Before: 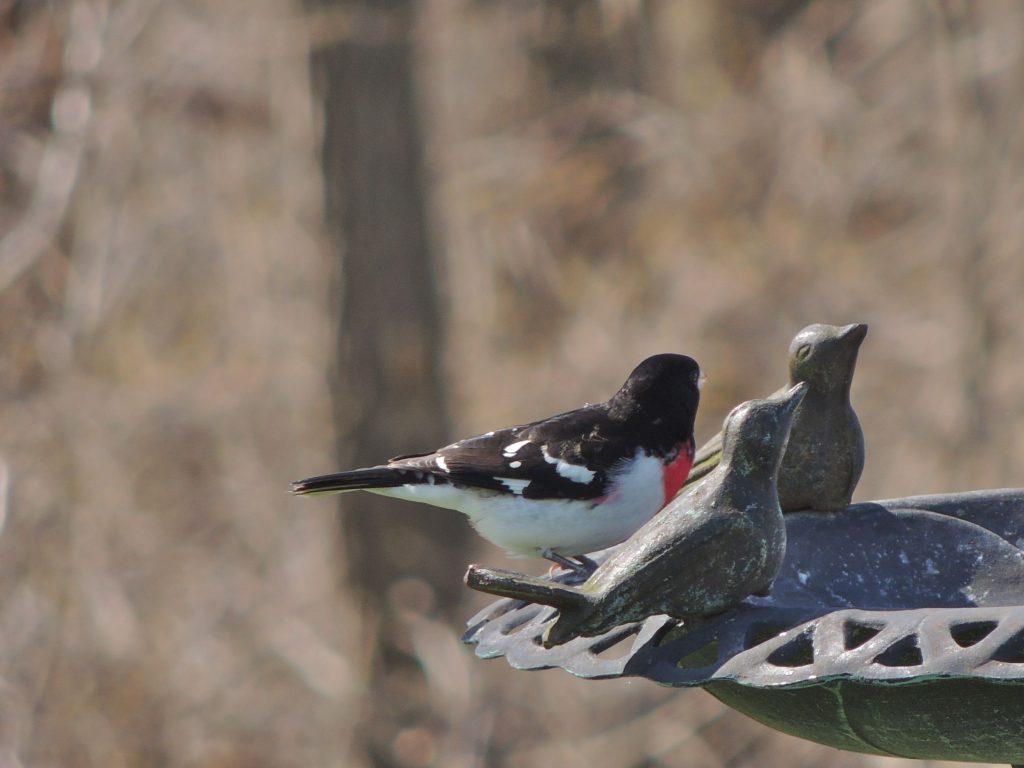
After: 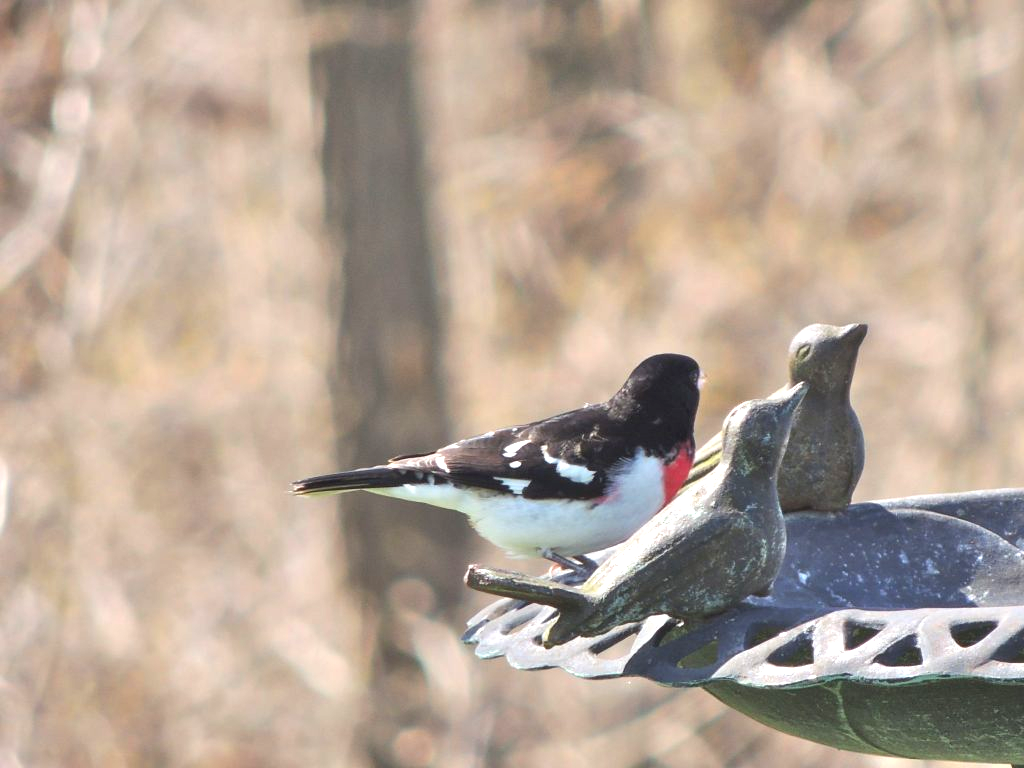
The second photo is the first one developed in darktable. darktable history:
exposure: black level correction 0, exposure 1.105 EV, compensate highlight preservation false
